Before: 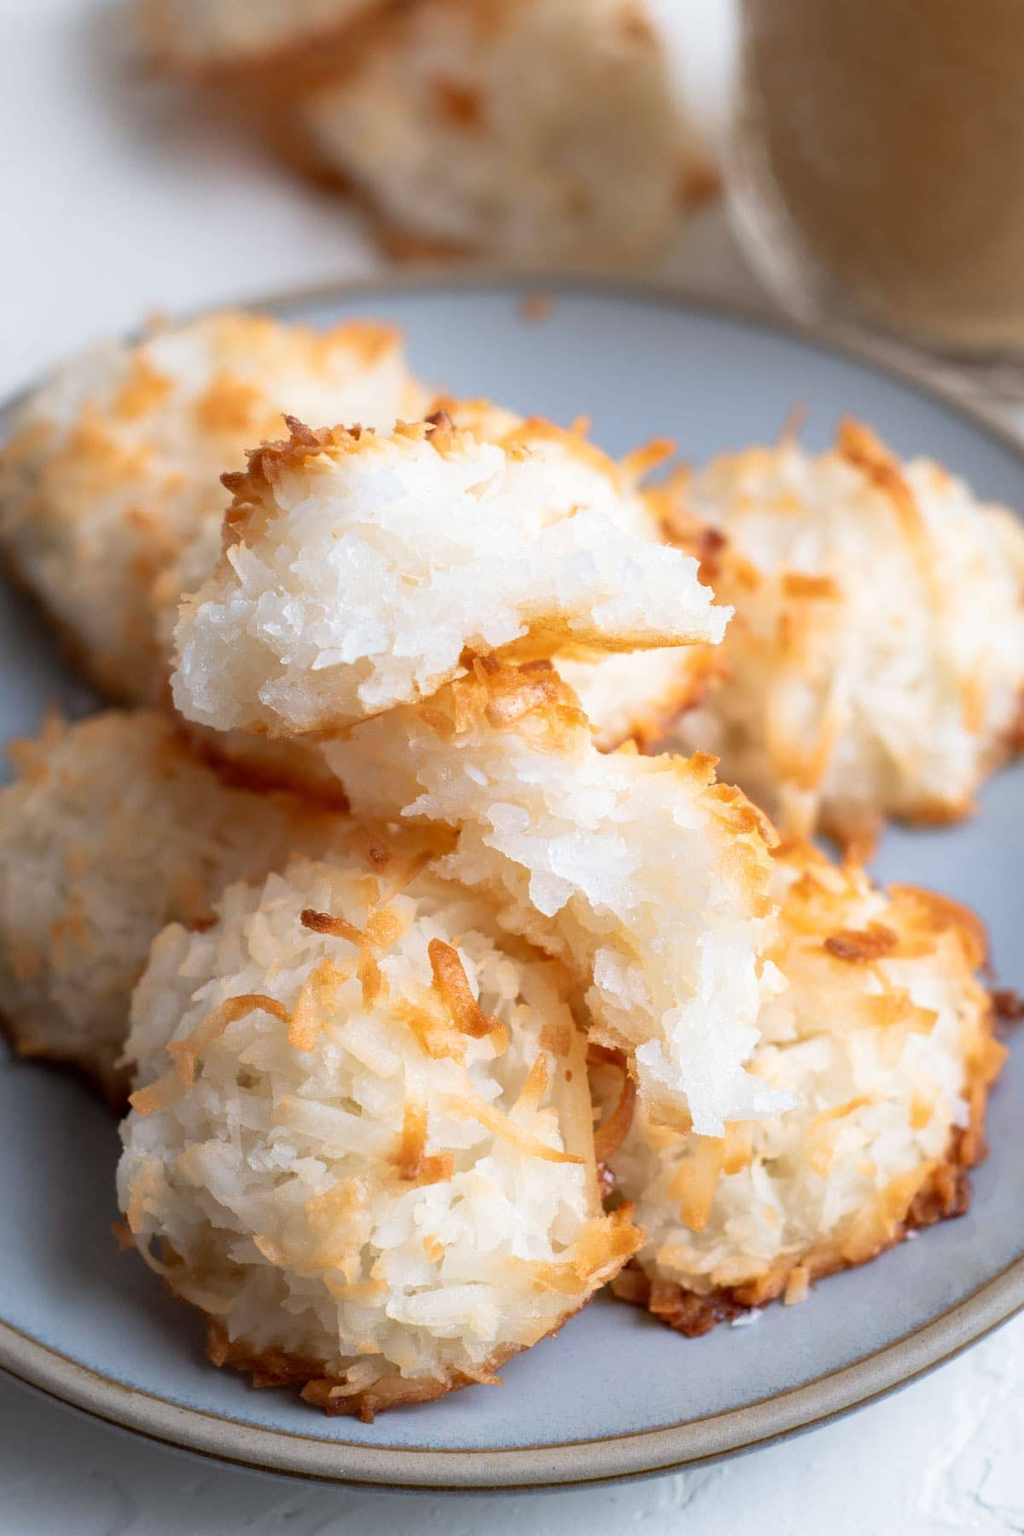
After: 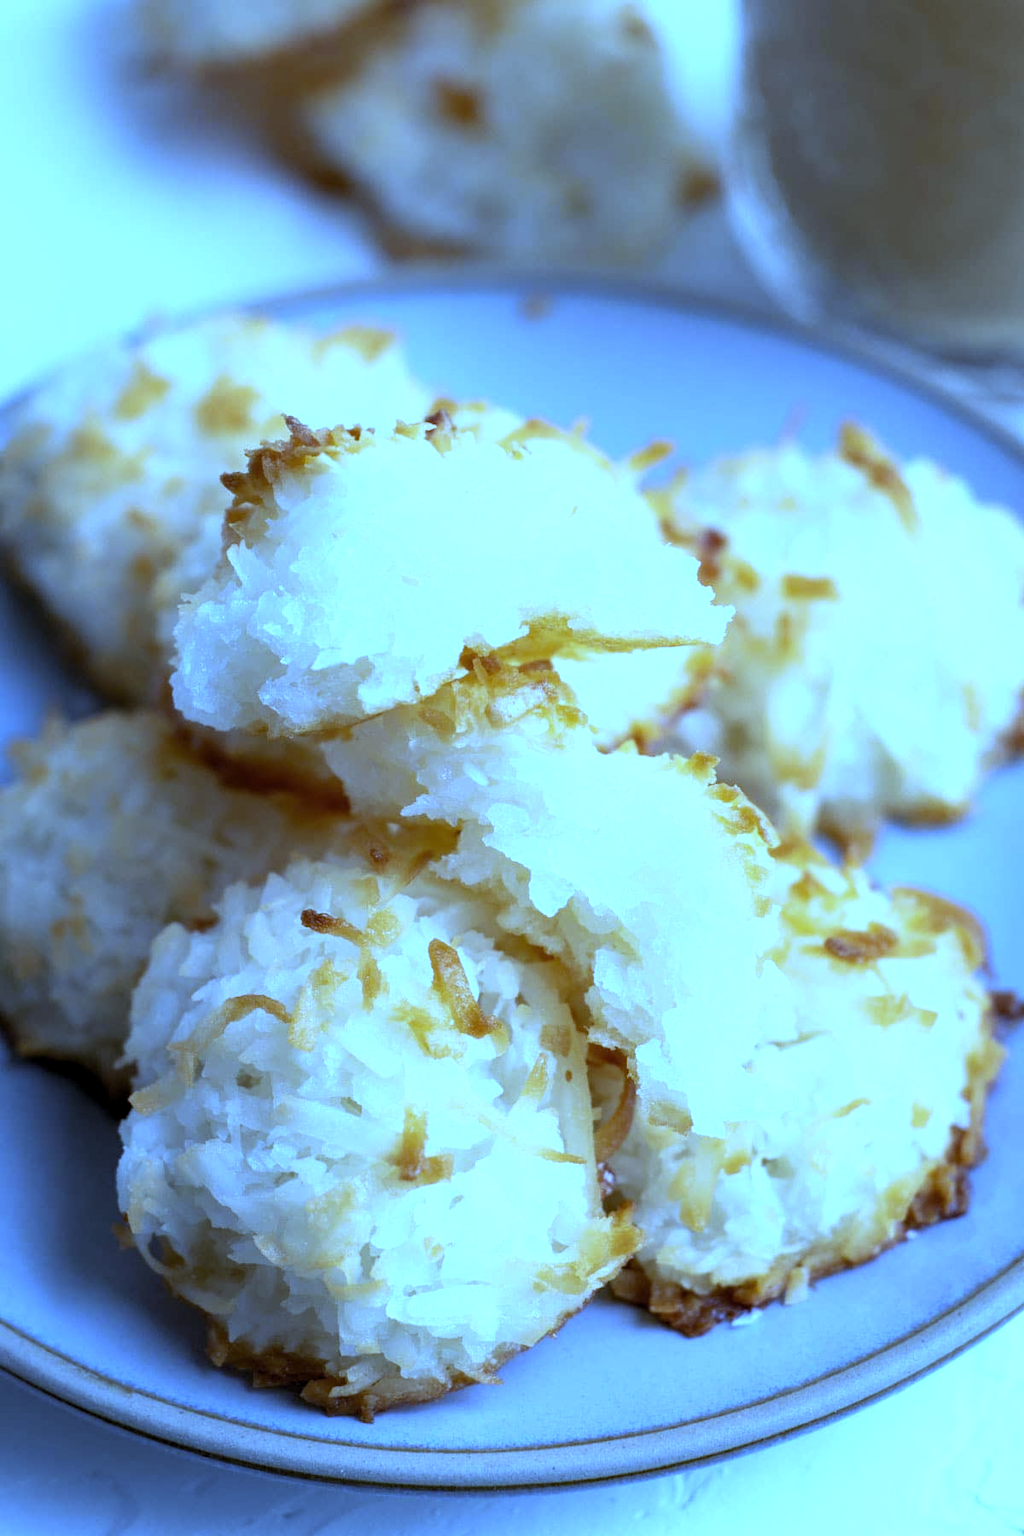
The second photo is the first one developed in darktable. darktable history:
white balance: red 0.766, blue 1.537
levels: levels [0.031, 0.5, 0.969]
color balance: mode lift, gamma, gain (sRGB), lift [0.997, 0.979, 1.021, 1.011], gamma [1, 1.084, 0.916, 0.998], gain [1, 0.87, 1.13, 1.101], contrast 4.55%, contrast fulcrum 38.24%, output saturation 104.09%
